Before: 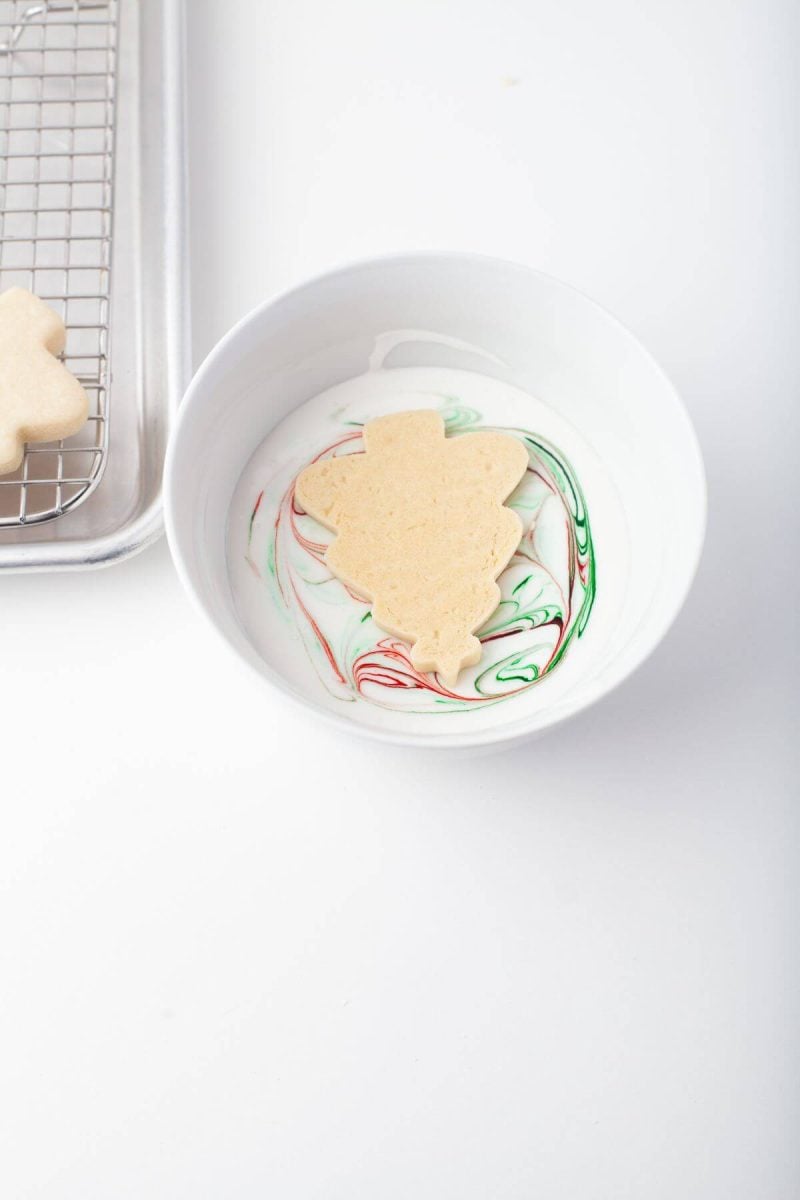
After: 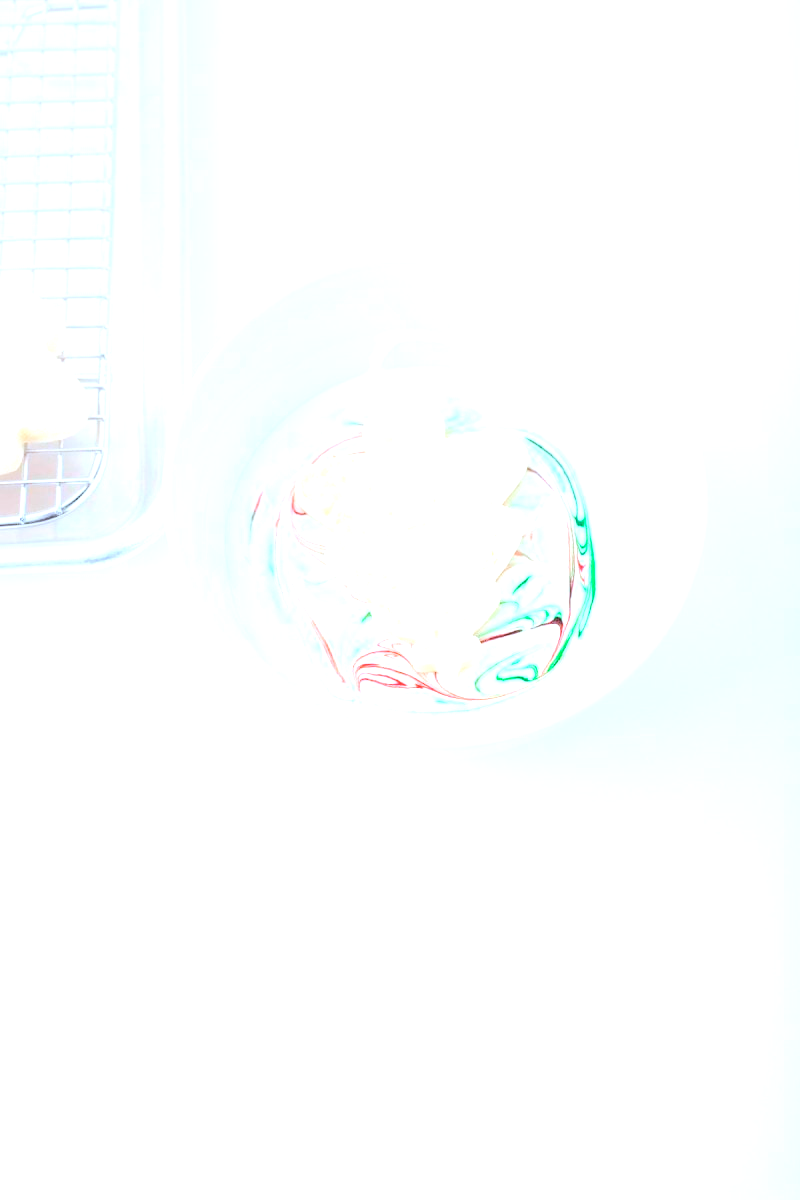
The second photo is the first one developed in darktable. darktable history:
exposure: exposure 2.001 EV, compensate exposure bias true, compensate highlight preservation false
color calibration: illuminant as shot in camera, x 0.385, y 0.38, temperature 3935.74 K
tone curve: curves: ch0 [(0, 0) (0.128, 0.068) (0.292, 0.274) (0.453, 0.507) (0.653, 0.717) (0.785, 0.817) (0.995, 0.917)]; ch1 [(0, 0) (0.384, 0.365) (0.463, 0.447) (0.486, 0.474) (0.503, 0.497) (0.52, 0.525) (0.559, 0.591) (0.583, 0.623) (0.672, 0.699) (0.766, 0.773) (1, 1)]; ch2 [(0, 0) (0.374, 0.344) (0.446, 0.443) (0.501, 0.5) (0.527, 0.549) (0.565, 0.582) (0.624, 0.632) (1, 1)], color space Lab, linked channels, preserve colors none
